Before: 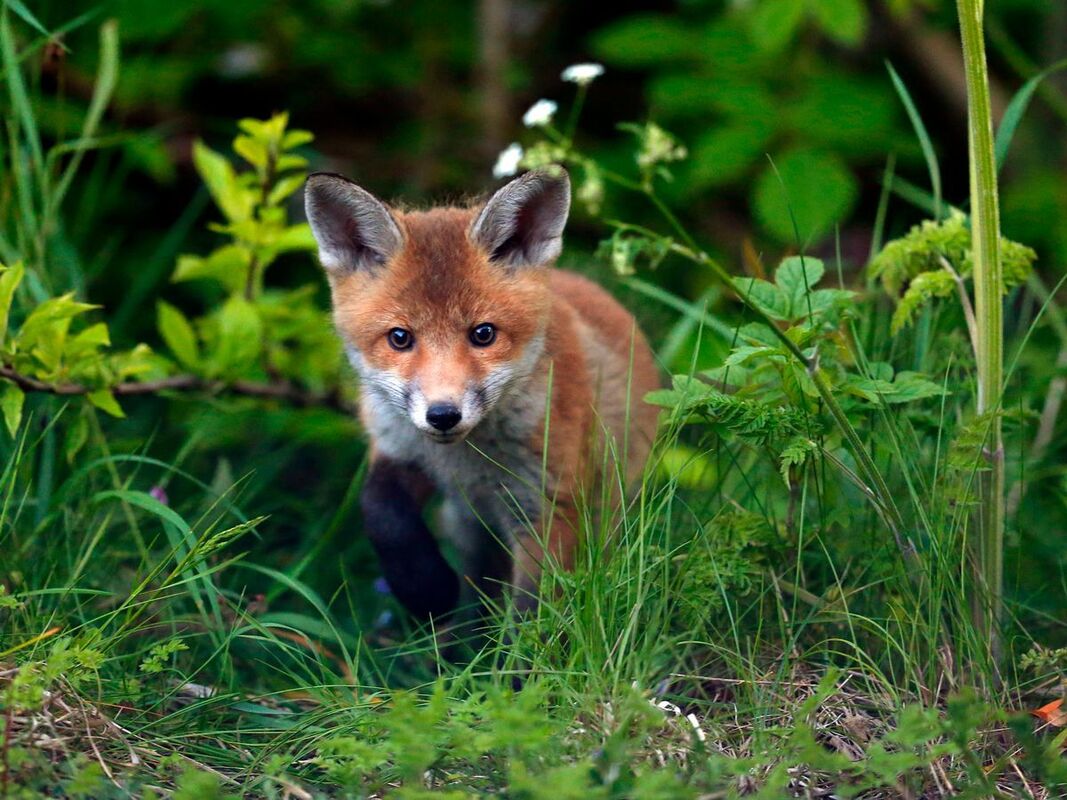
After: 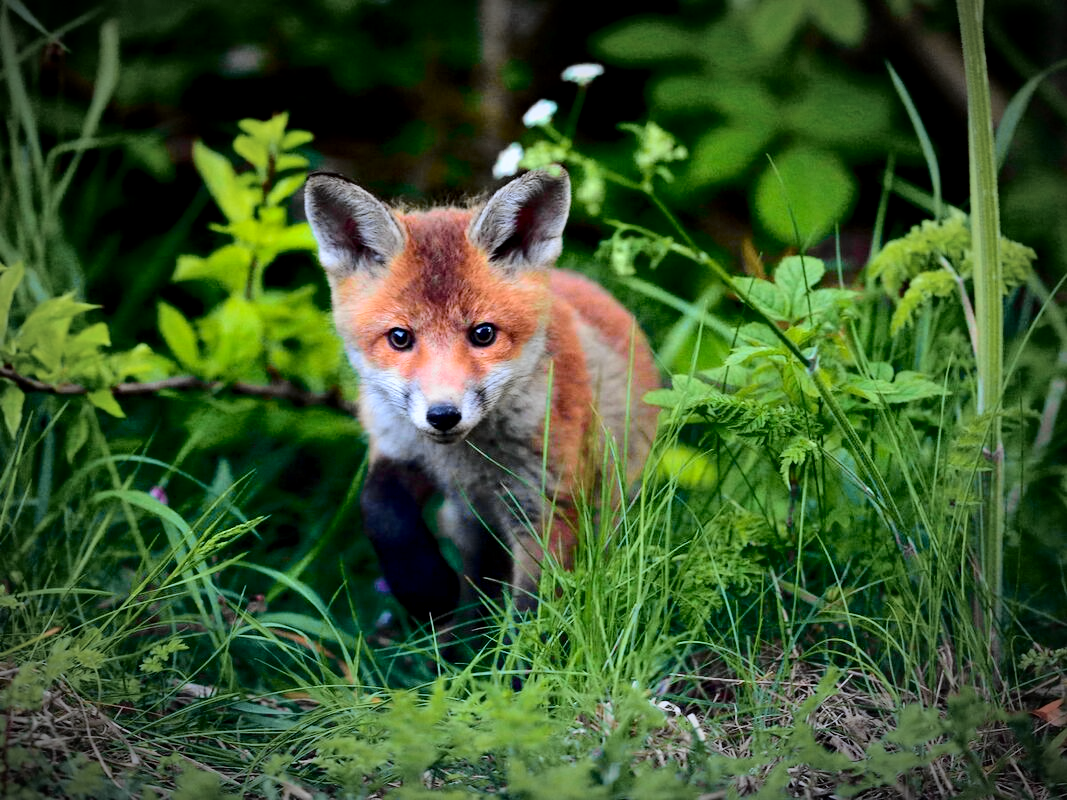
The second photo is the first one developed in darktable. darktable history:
vignetting: fall-off start 67.5%, fall-off radius 67.23%, brightness -0.813, automatic ratio true
tone curve: curves: ch0 [(0.014, 0) (0.13, 0.09) (0.227, 0.211) (0.33, 0.395) (0.494, 0.615) (0.662, 0.76) (0.795, 0.846) (1, 0.969)]; ch1 [(0, 0) (0.366, 0.367) (0.447, 0.416) (0.473, 0.484) (0.504, 0.502) (0.525, 0.518) (0.564, 0.601) (0.634, 0.66) (0.746, 0.804) (1, 1)]; ch2 [(0, 0) (0.333, 0.346) (0.375, 0.375) (0.424, 0.43) (0.476, 0.498) (0.496, 0.505) (0.517, 0.522) (0.548, 0.548) (0.579, 0.618) (0.651, 0.674) (0.688, 0.728) (1, 1)], color space Lab, independent channels, preserve colors none
white balance: red 0.931, blue 1.11
local contrast: highlights 100%, shadows 100%, detail 120%, midtone range 0.2
